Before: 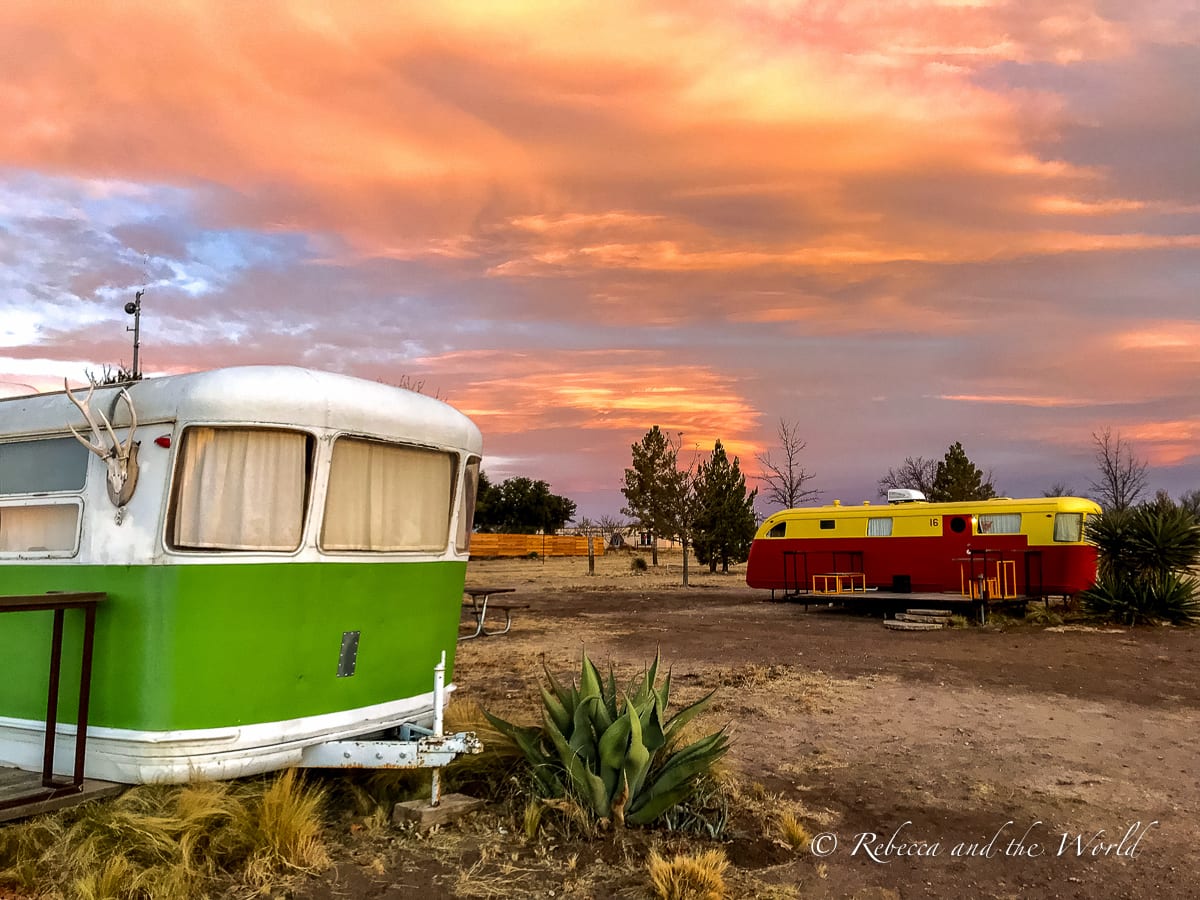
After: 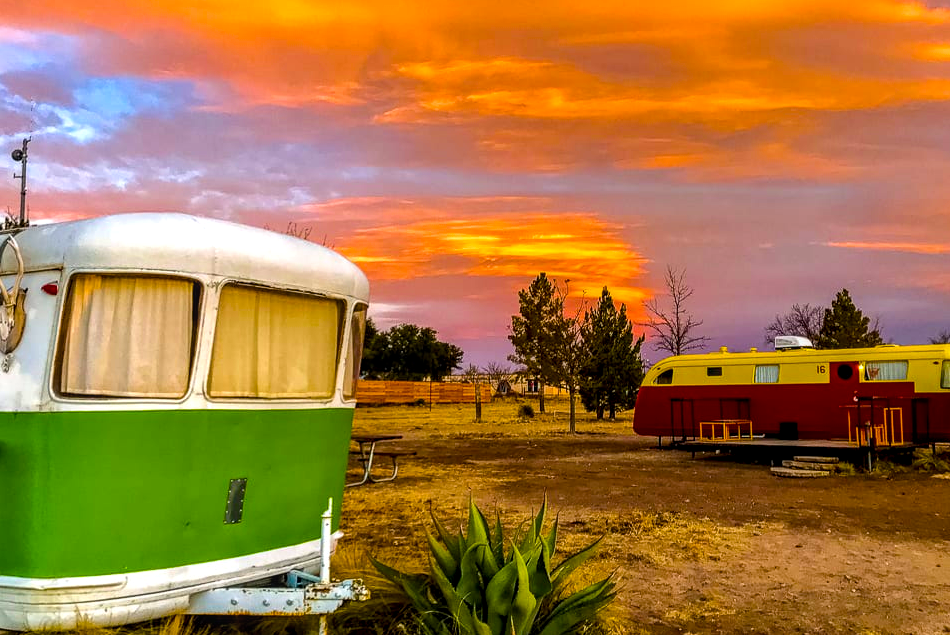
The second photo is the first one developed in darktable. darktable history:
crop: left 9.464%, top 17.082%, right 11.296%, bottom 12.302%
local contrast: on, module defaults
color balance rgb: power › hue 329.79°, linear chroma grading › global chroma 15.475%, perceptual saturation grading › global saturation 30.629%, global vibrance 40.714%
